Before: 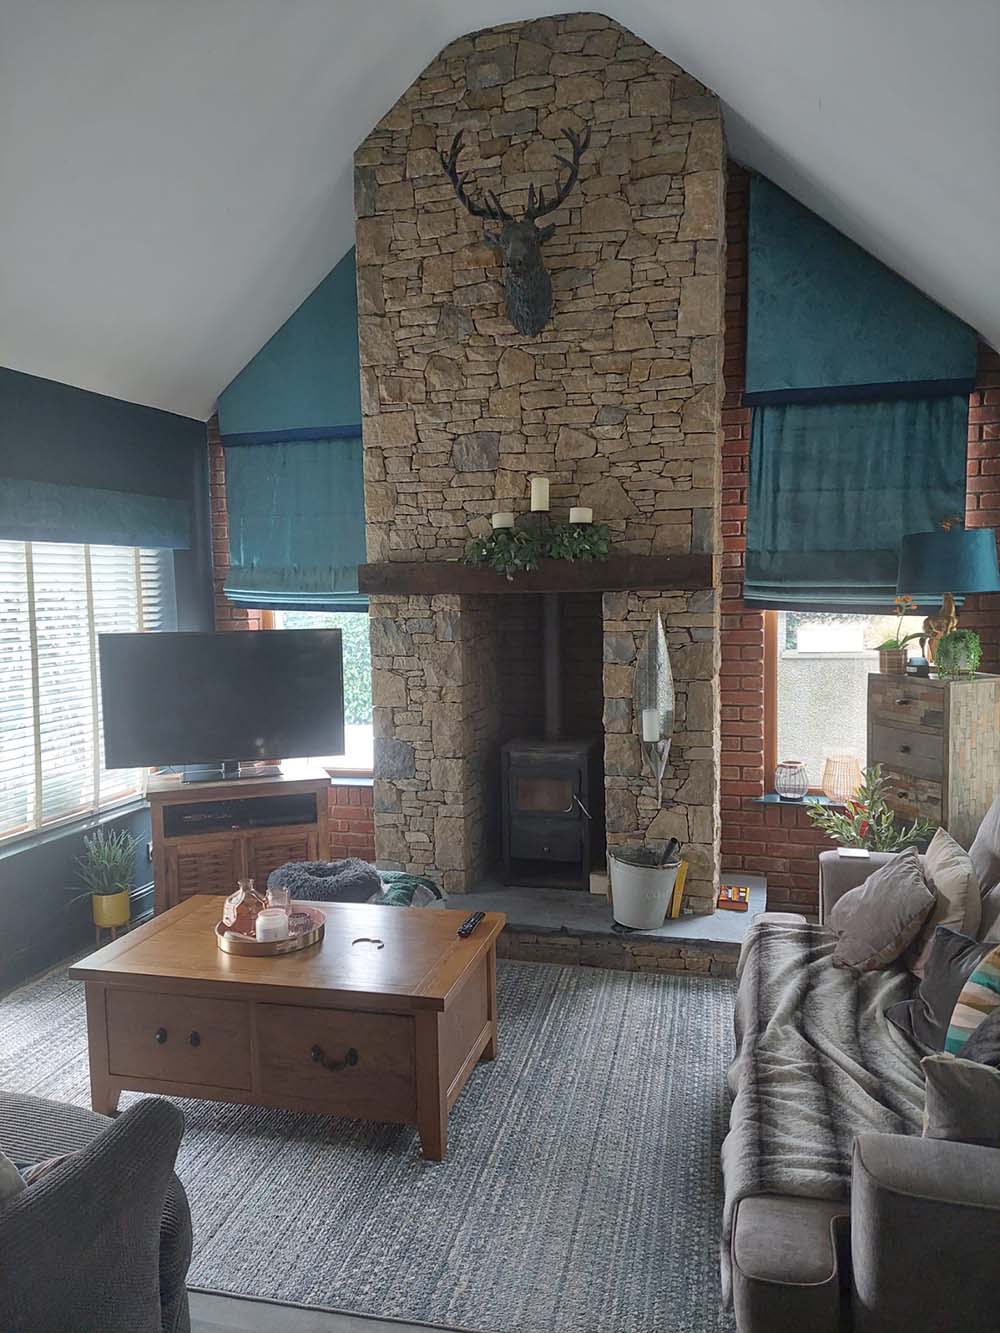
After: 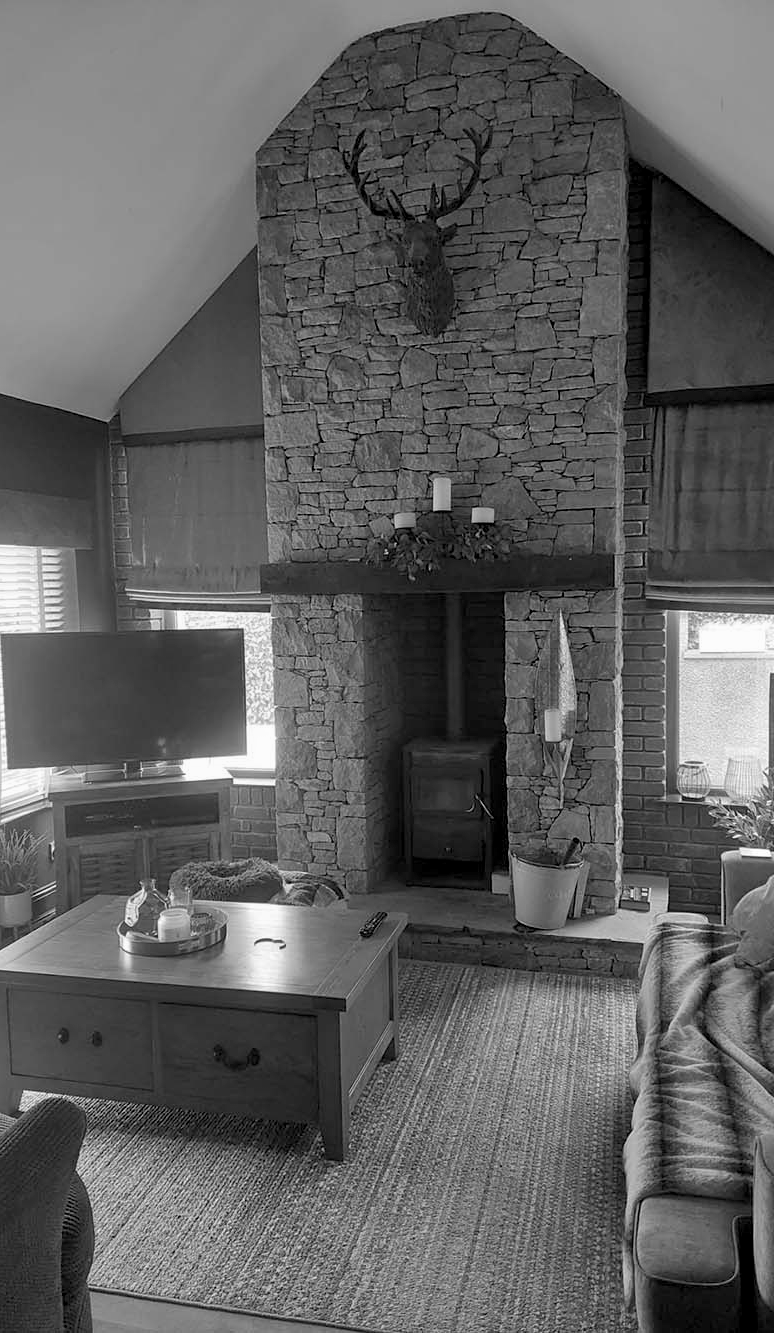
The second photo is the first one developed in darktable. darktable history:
monochrome: a -6.99, b 35.61, size 1.4
exposure: black level correction 0.01, exposure 0.014 EV, compensate highlight preservation false
crop: left 9.88%, right 12.664%
